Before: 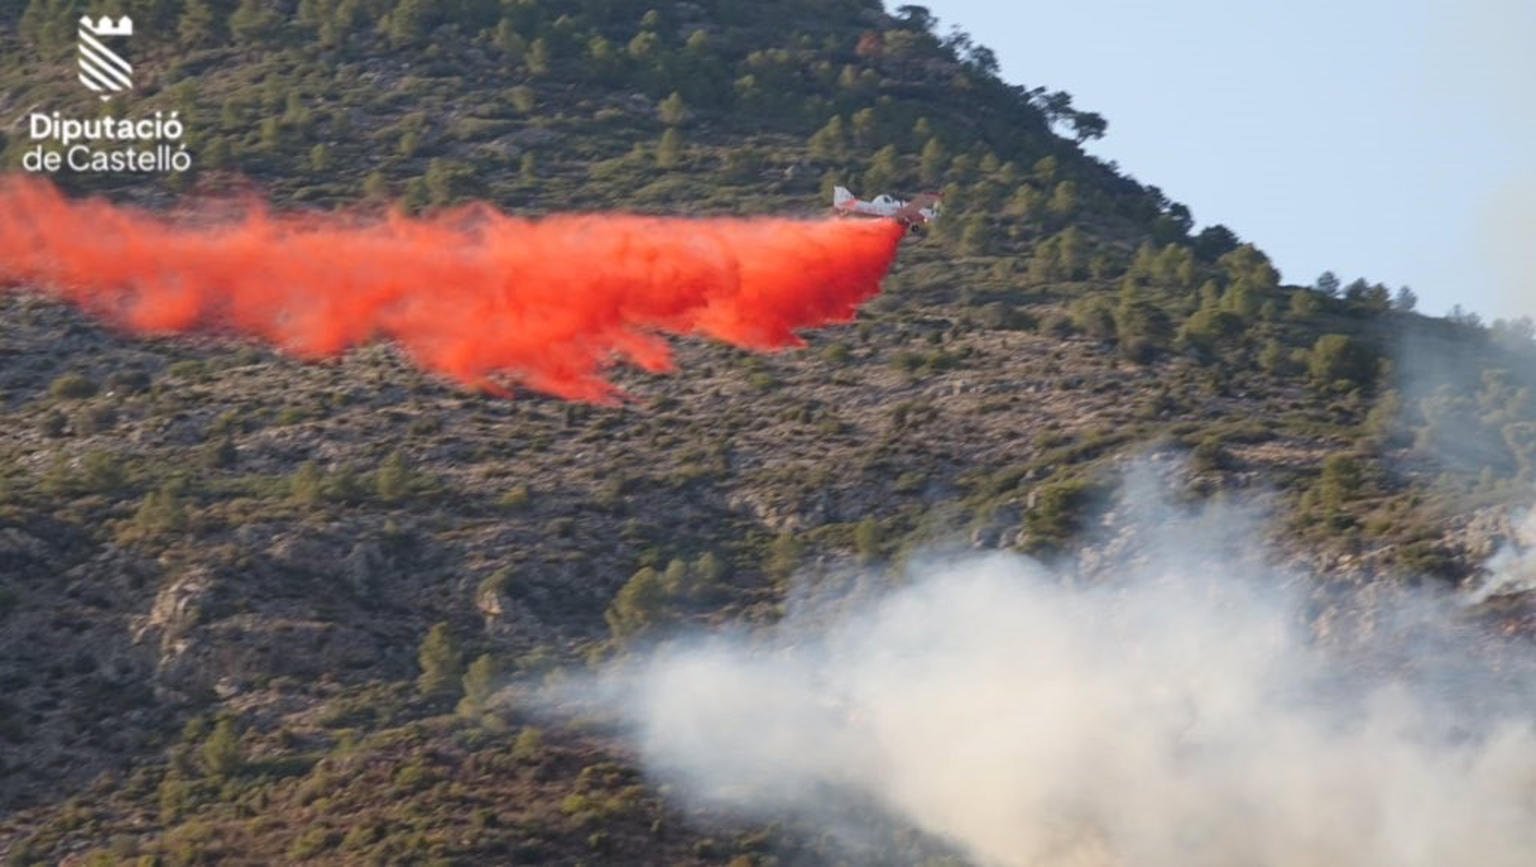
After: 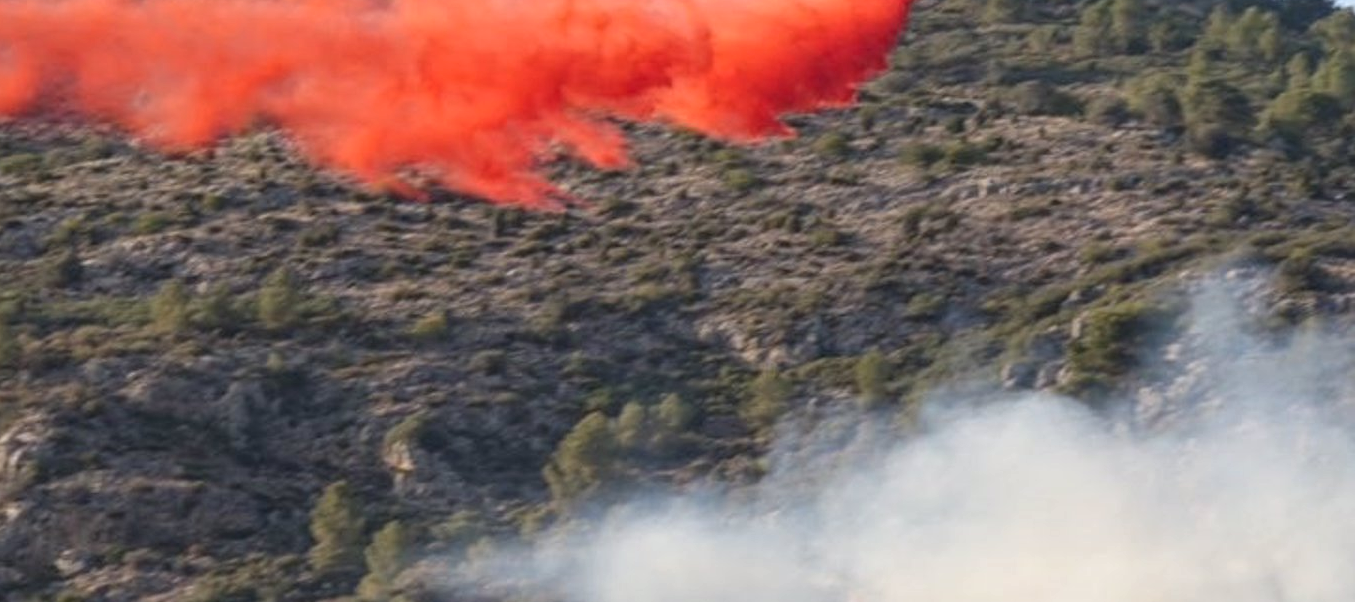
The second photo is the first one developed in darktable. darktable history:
local contrast: on, module defaults
crop: left 11.122%, top 27.485%, right 18.277%, bottom 16.963%
